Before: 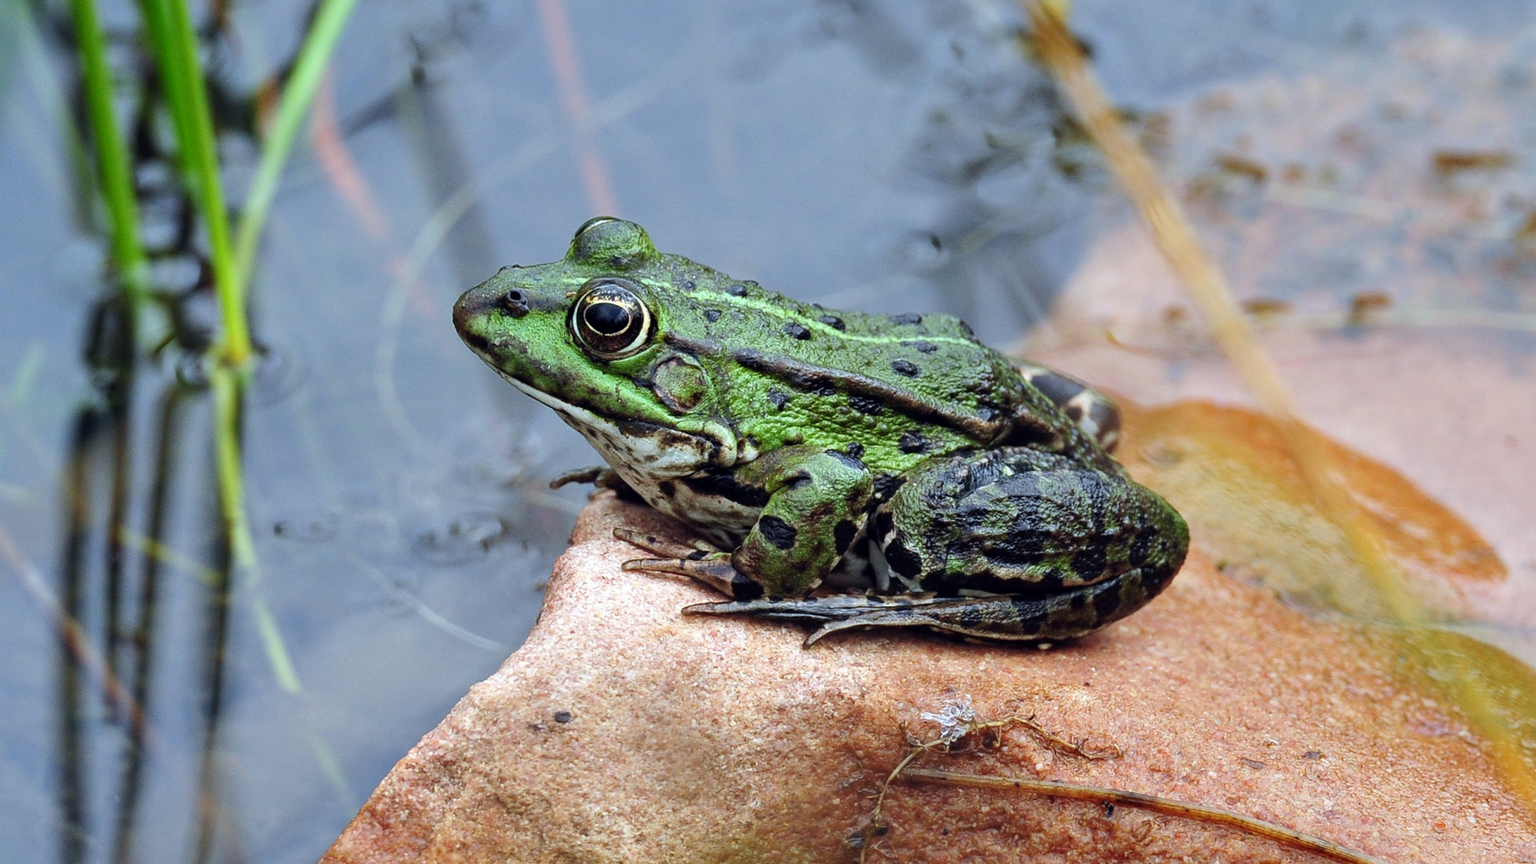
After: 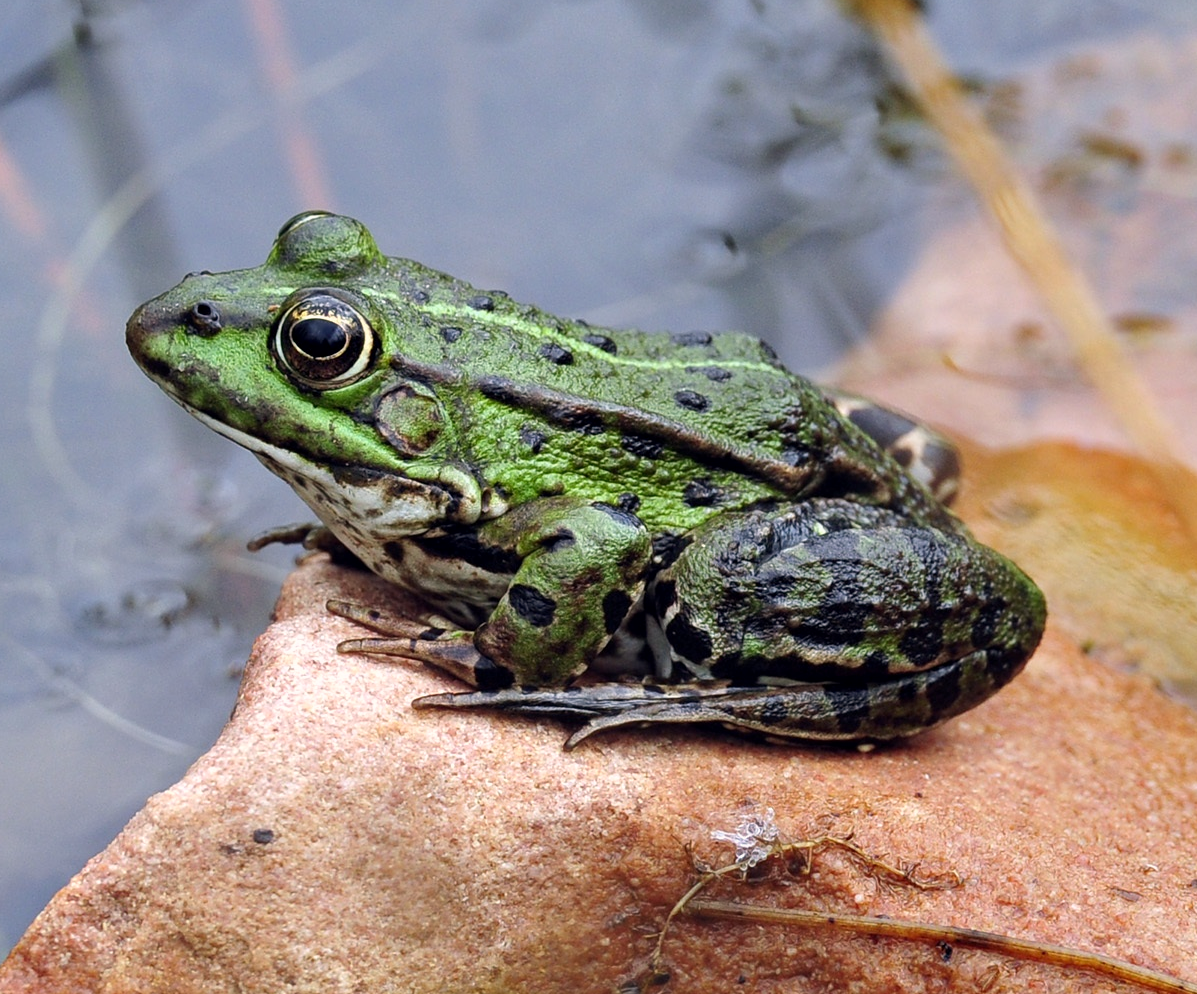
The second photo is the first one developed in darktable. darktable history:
crop and rotate: left 22.918%, top 5.629%, right 14.711%, bottom 2.247%
color correction: highlights a* 5.81, highlights b* 4.84
exposure: black level correction 0.001, exposure 0.014 EV, compensate highlight preservation false
